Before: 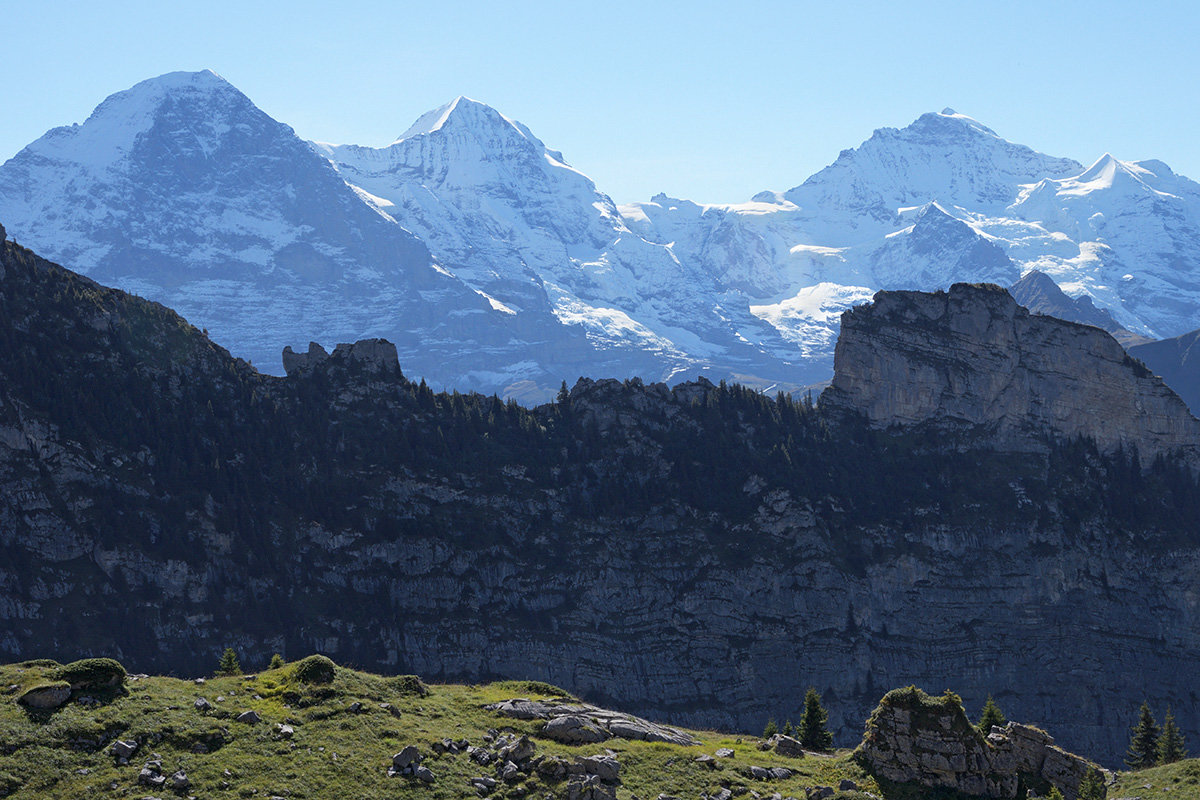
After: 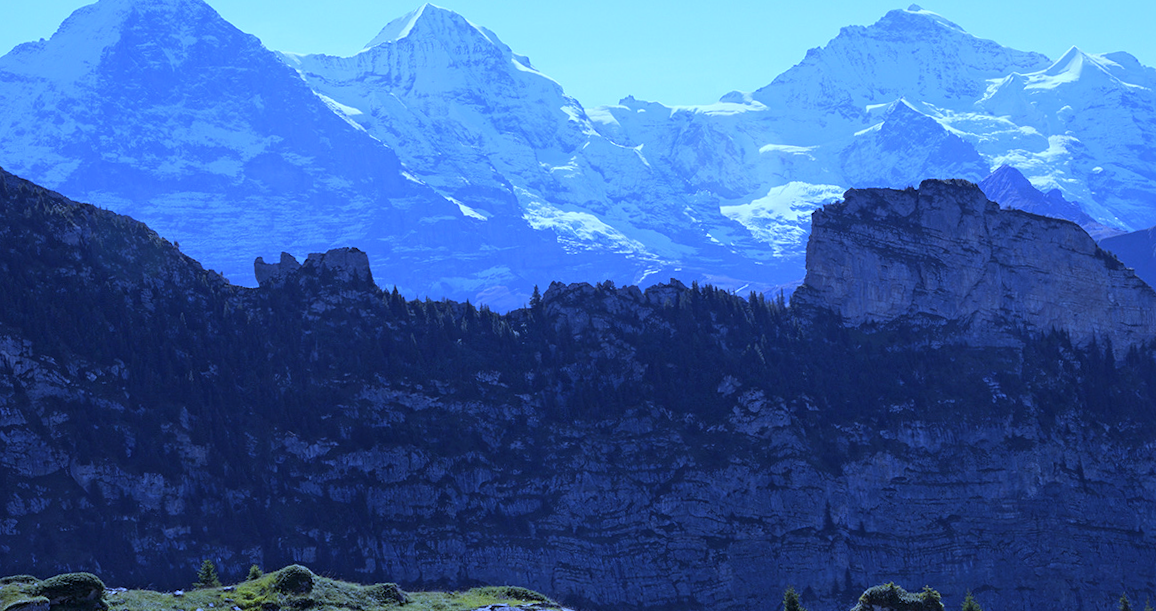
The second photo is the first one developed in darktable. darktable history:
rotate and perspective: rotation -1.24°, automatic cropping off
white balance: red 0.766, blue 1.537
crop and rotate: left 2.991%, top 13.302%, right 1.981%, bottom 12.636%
